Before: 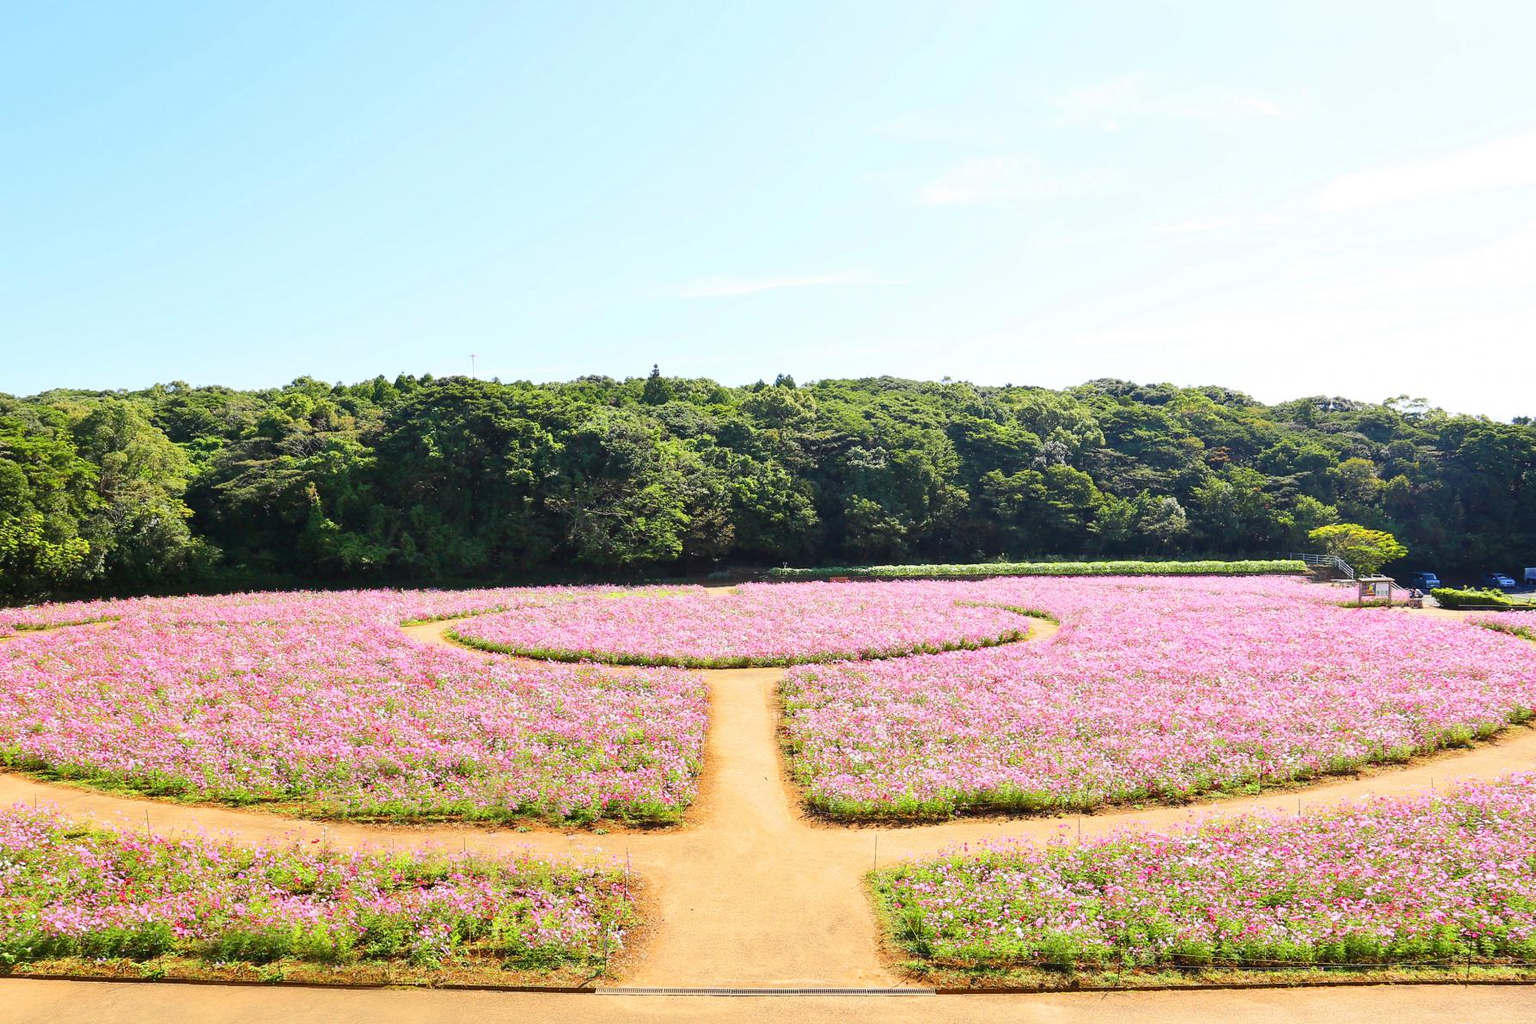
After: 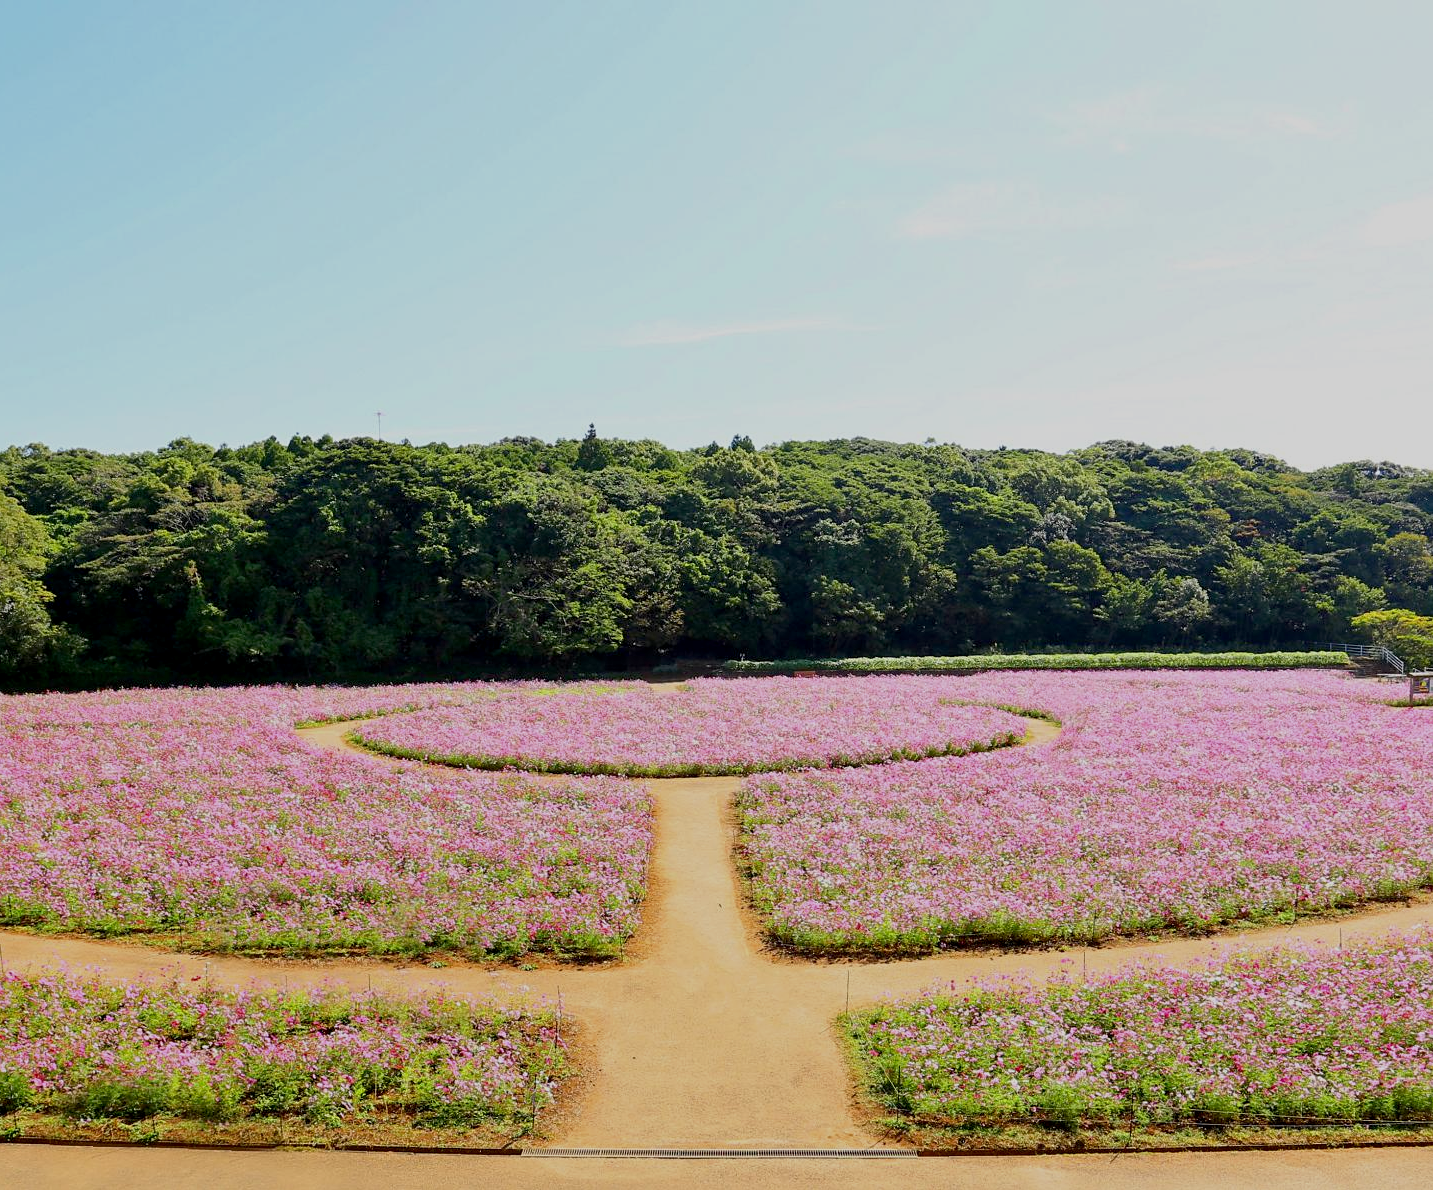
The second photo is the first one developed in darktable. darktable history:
exposure: black level correction 0.009, exposure -0.637 EV, compensate highlight preservation false
crop and rotate: left 9.597%, right 10.195%
sharpen: amount 0.2
